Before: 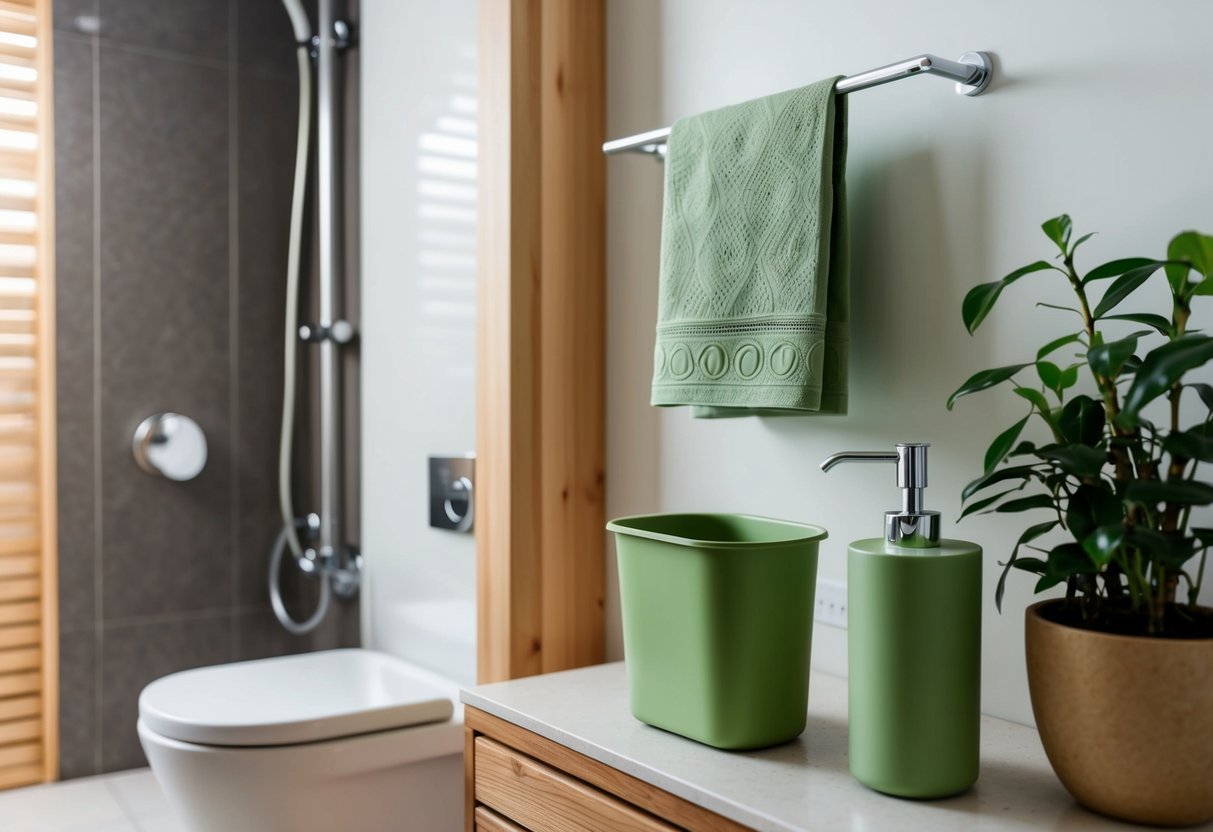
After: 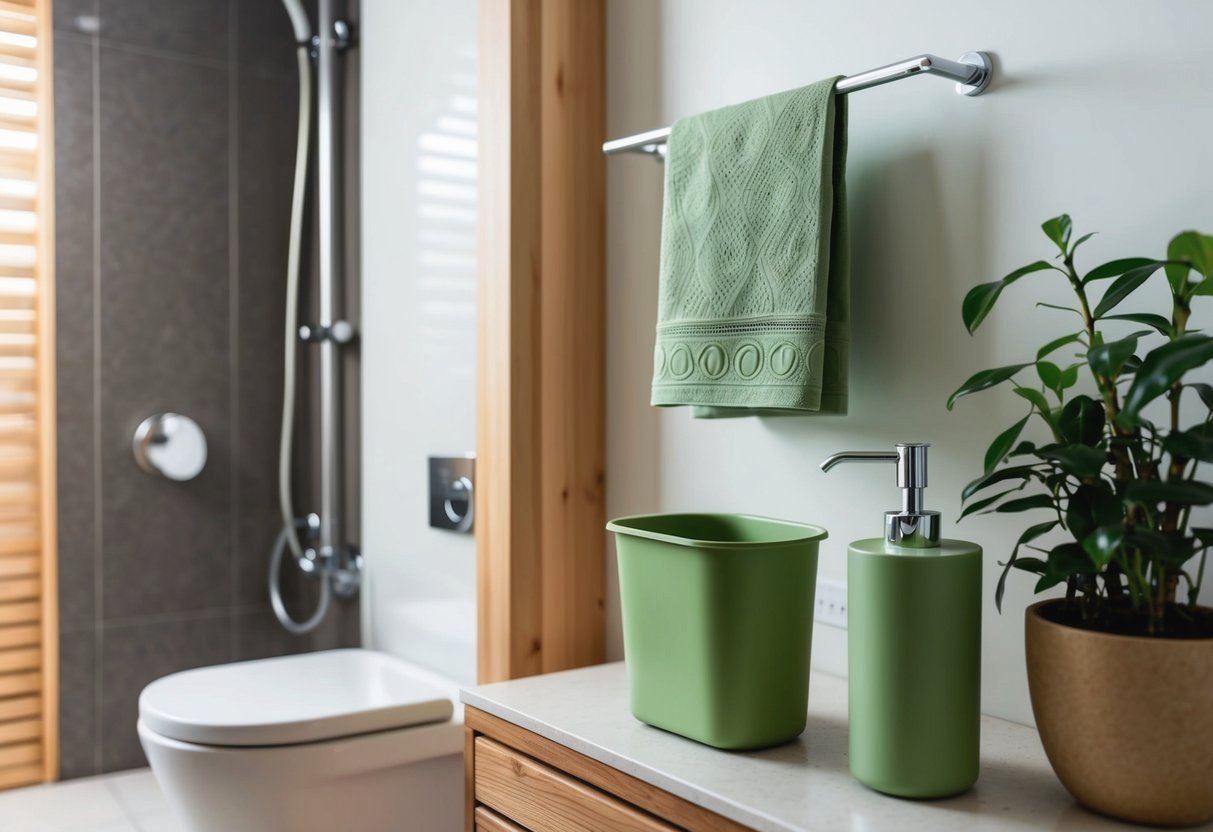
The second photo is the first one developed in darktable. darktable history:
tone curve: curves: ch0 [(0, 0.024) (0.119, 0.146) (0.474, 0.464) (0.718, 0.721) (0.817, 0.839) (1, 0.998)]; ch1 [(0, 0) (0.377, 0.416) (0.439, 0.451) (0.477, 0.477) (0.501, 0.497) (0.538, 0.544) (0.58, 0.602) (0.664, 0.676) (0.783, 0.804) (1, 1)]; ch2 [(0, 0) (0.38, 0.405) (0.463, 0.456) (0.498, 0.497) (0.524, 0.535) (0.578, 0.576) (0.648, 0.665) (1, 1)], preserve colors none
